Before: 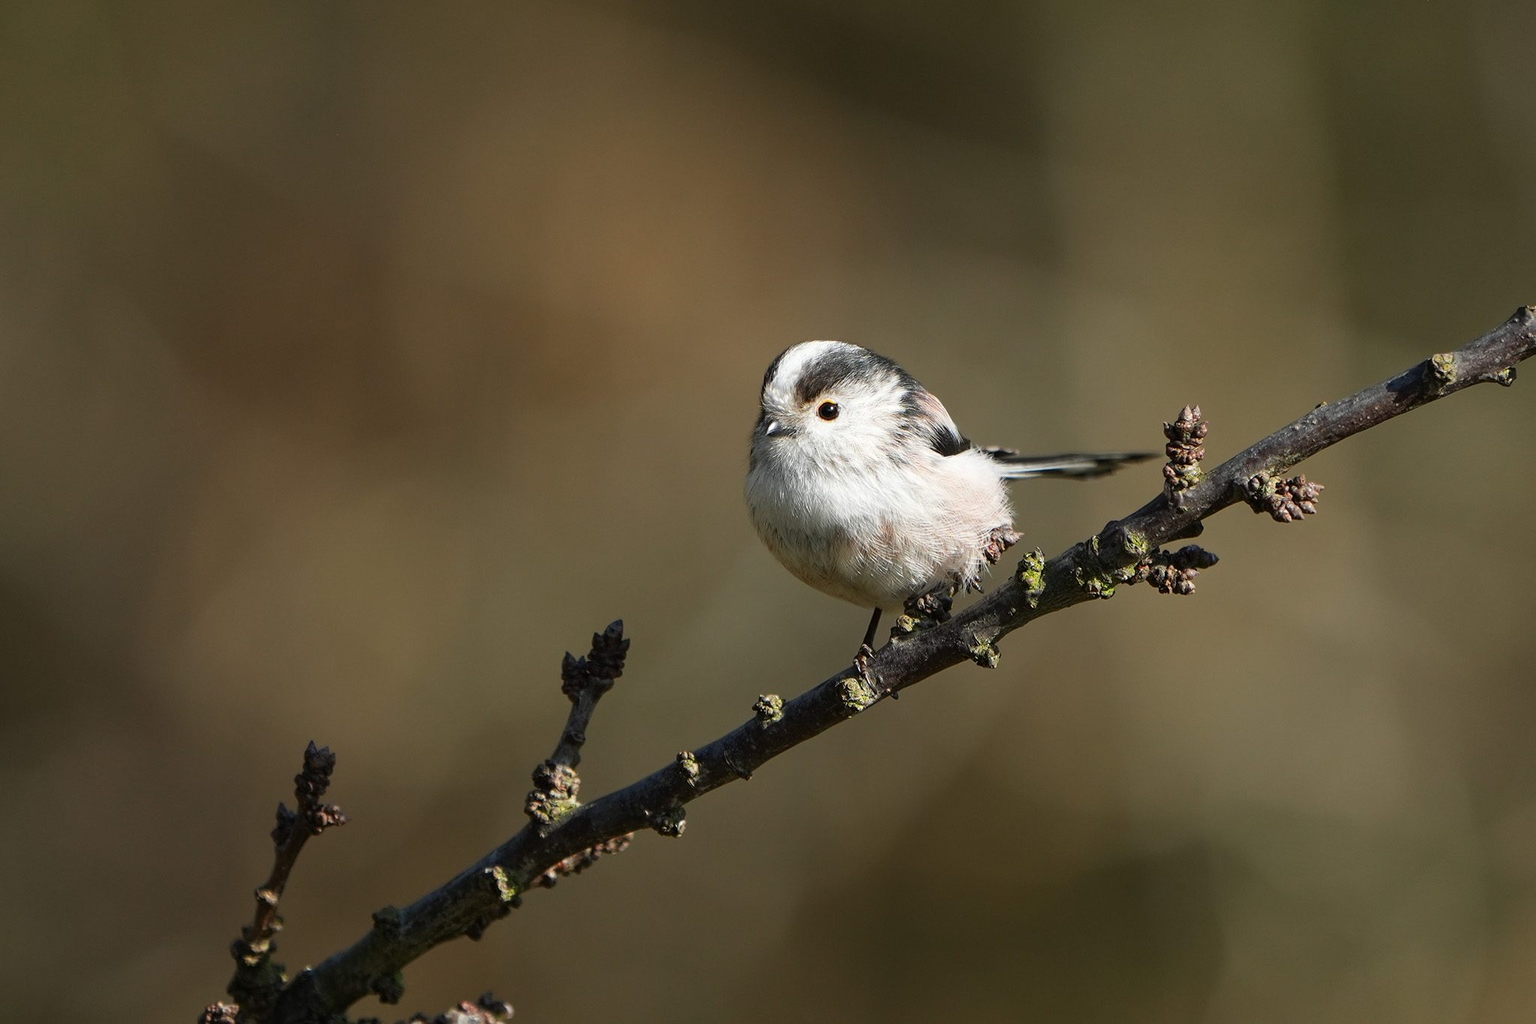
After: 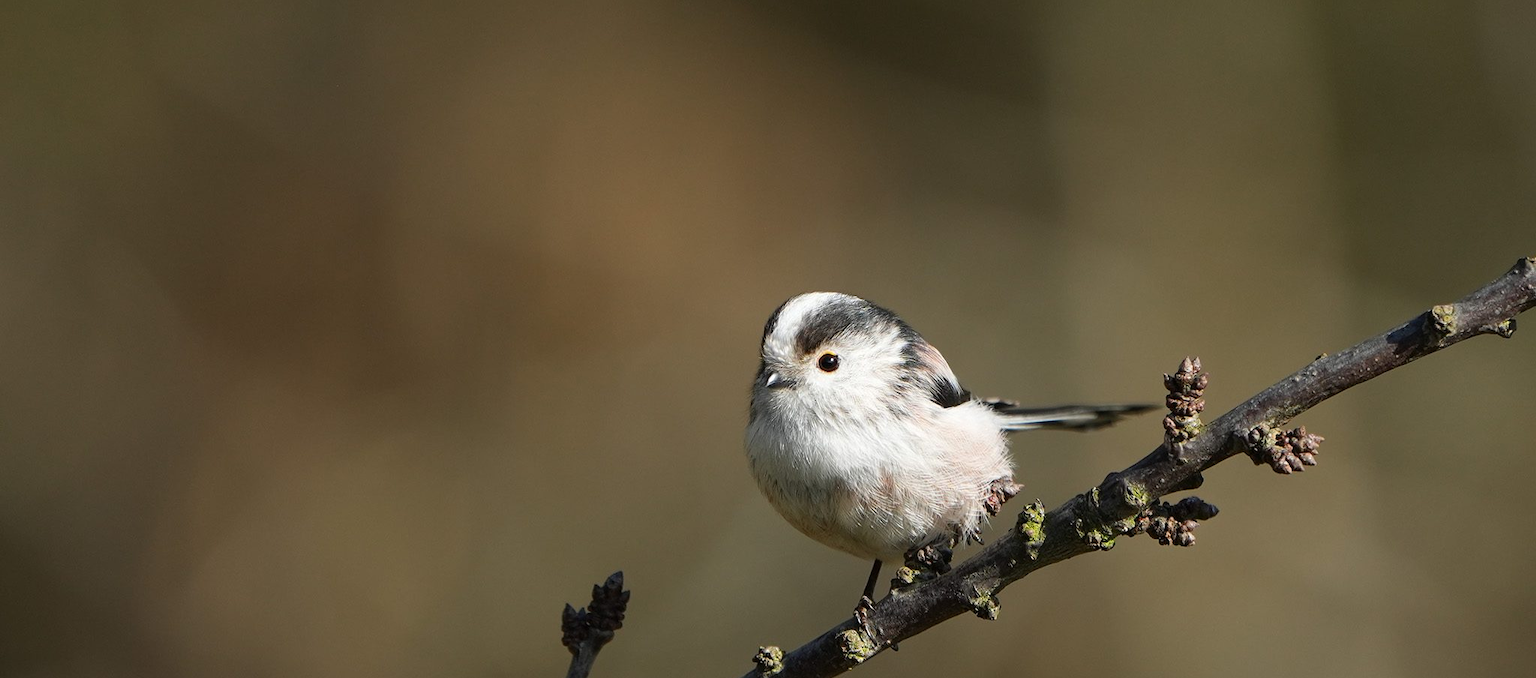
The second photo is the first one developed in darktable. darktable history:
crop and rotate: top 4.782%, bottom 29.028%
